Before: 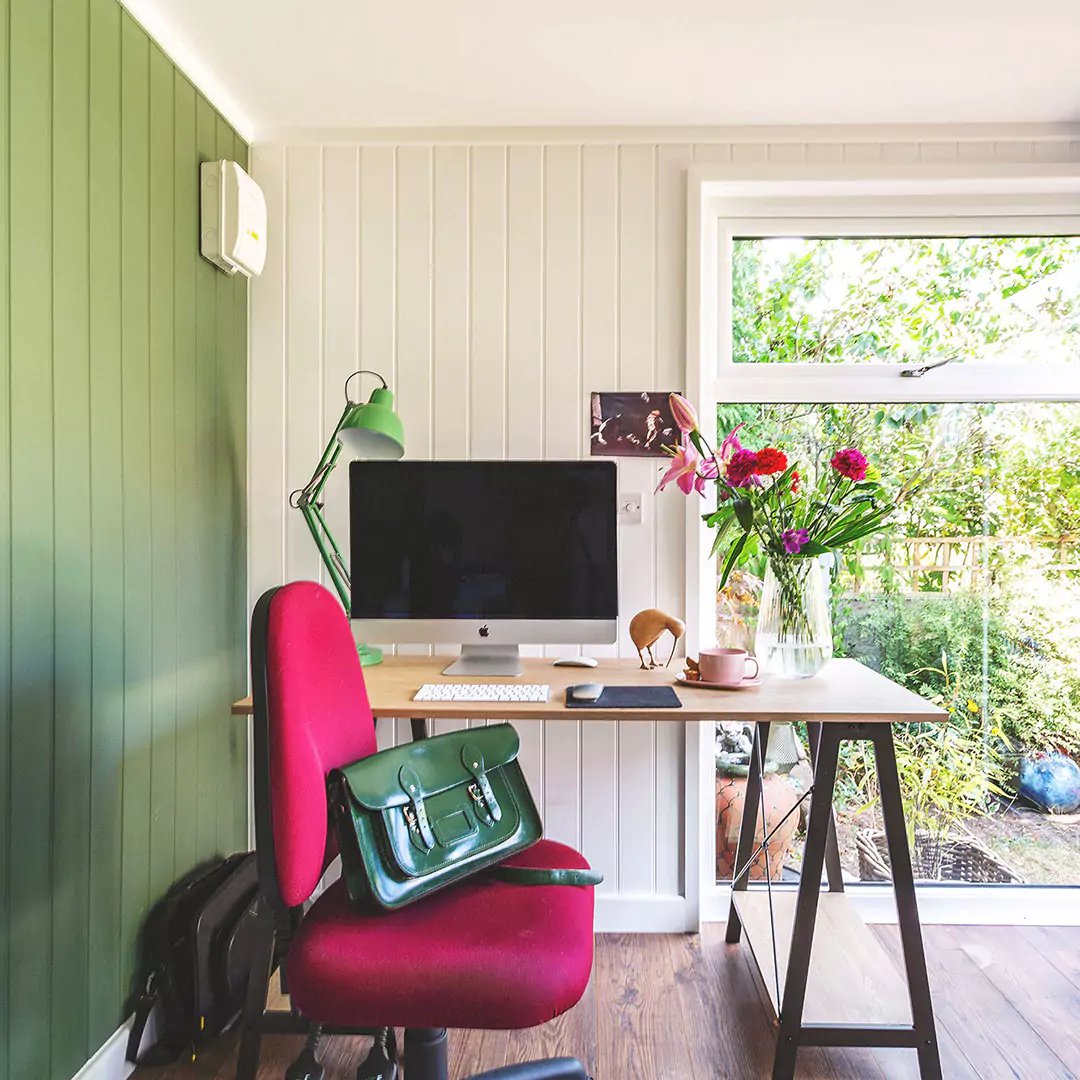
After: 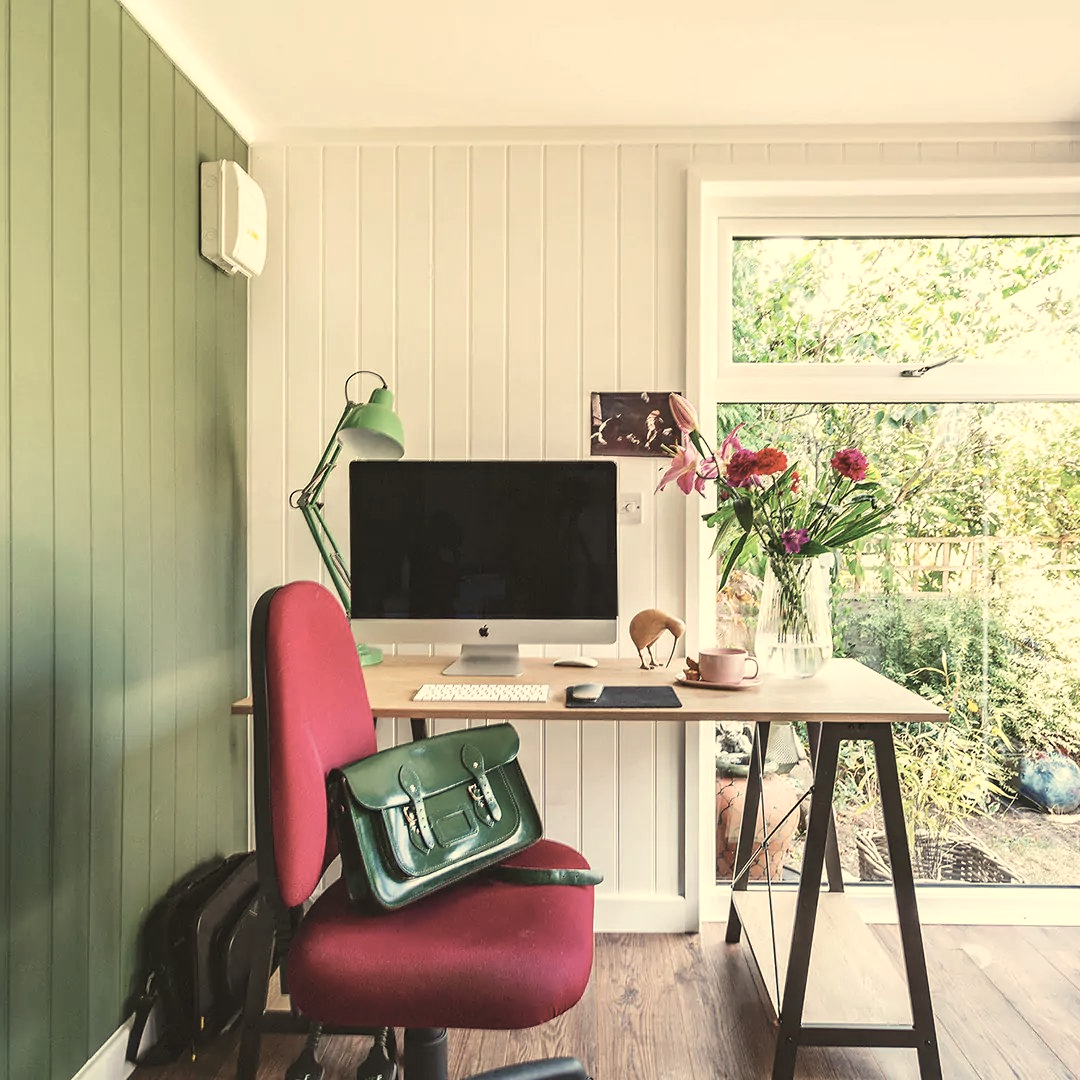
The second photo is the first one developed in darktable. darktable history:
white balance: red 1.08, blue 0.791
contrast brightness saturation: contrast 0.1, saturation -0.36
